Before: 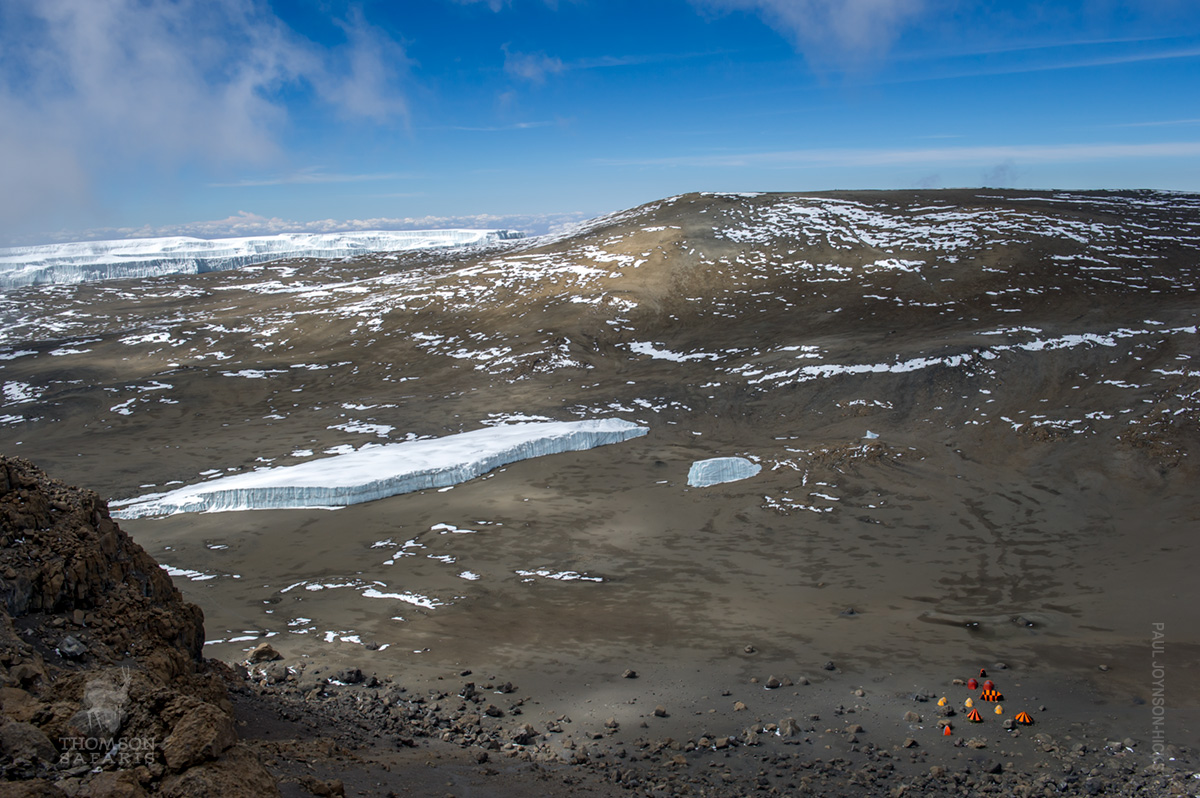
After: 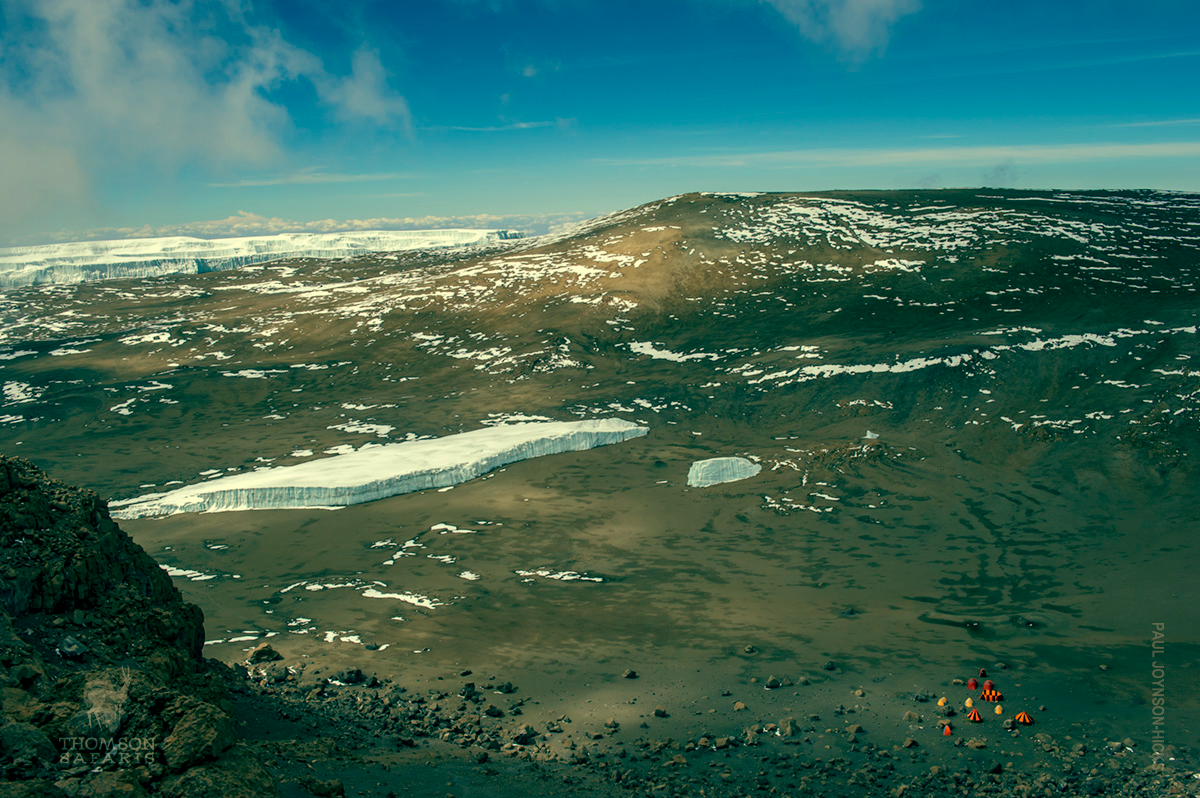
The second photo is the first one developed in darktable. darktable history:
velvia: on, module defaults
color balance: mode lift, gamma, gain (sRGB), lift [1, 0.69, 1, 1], gamma [1, 1.482, 1, 1], gain [1, 1, 1, 0.802]
